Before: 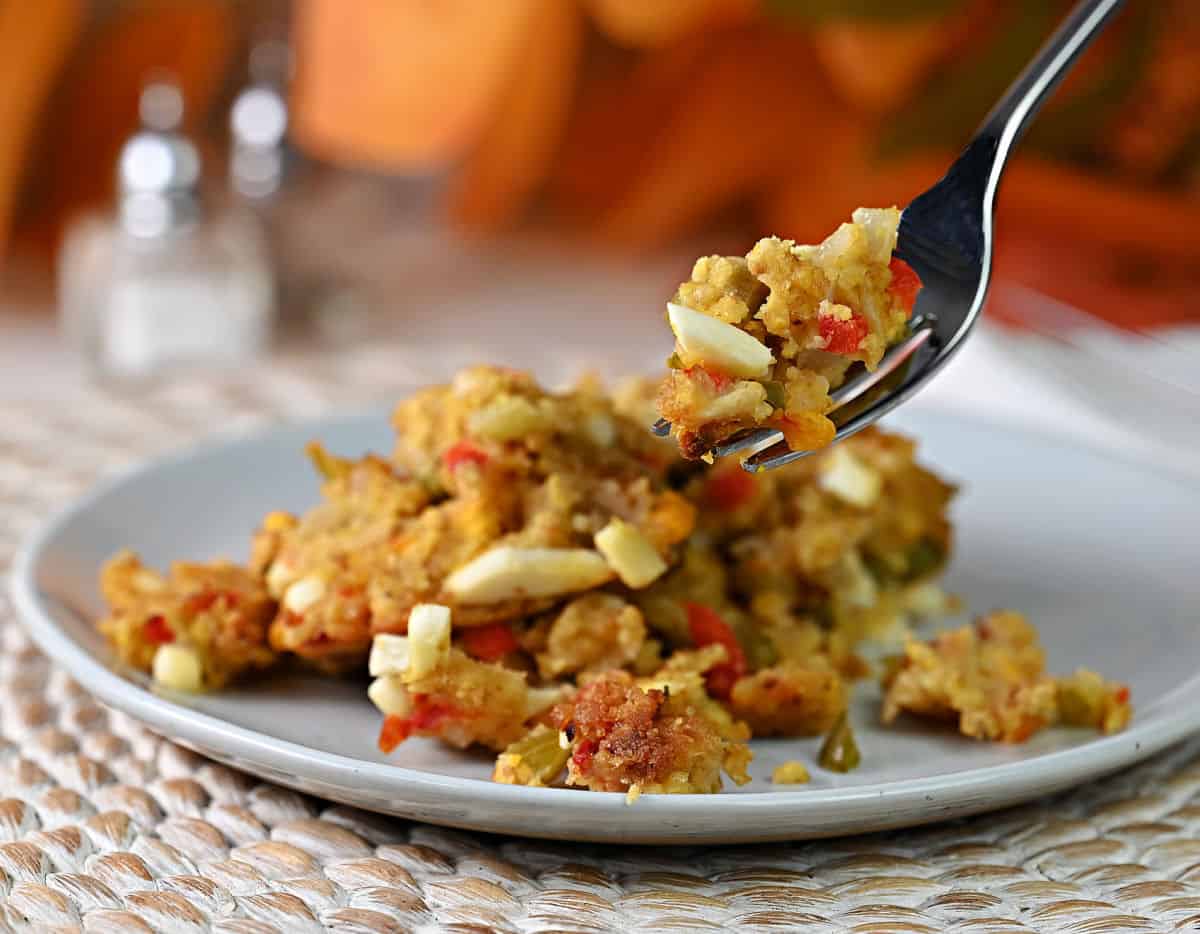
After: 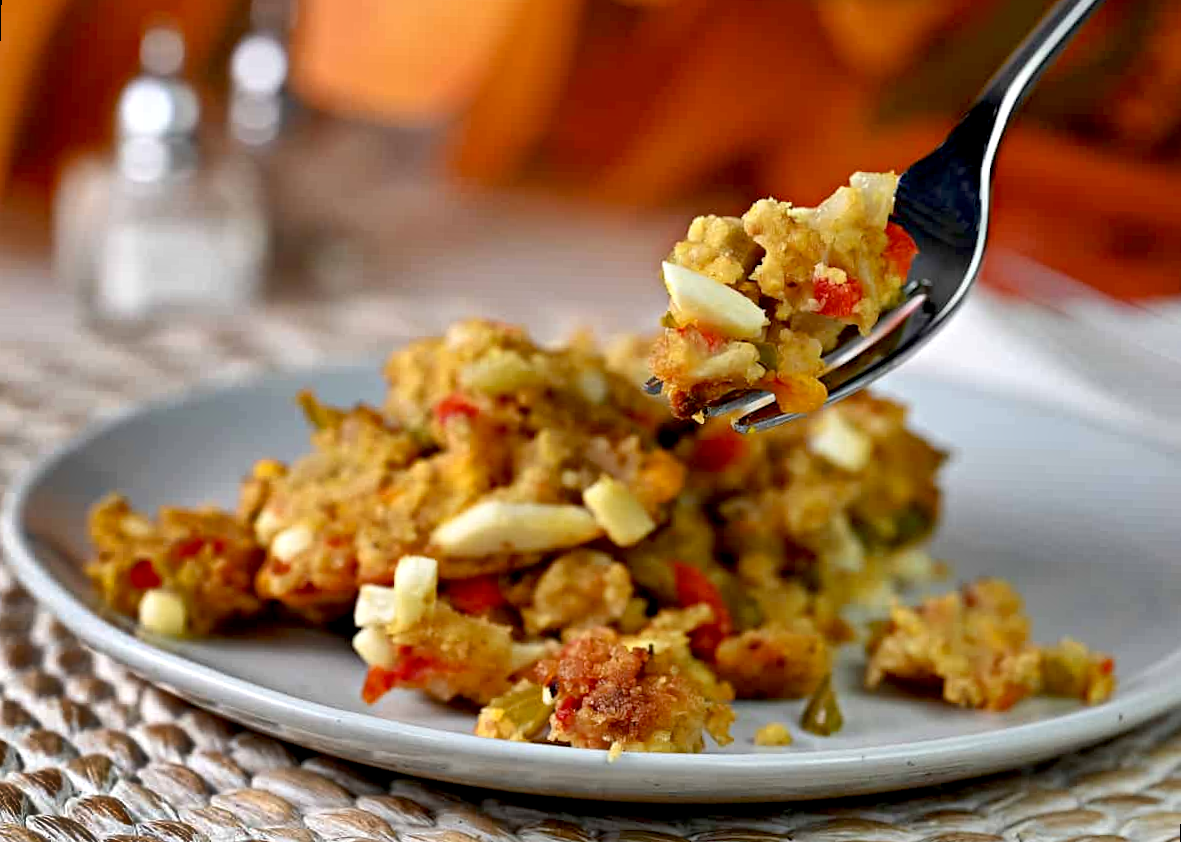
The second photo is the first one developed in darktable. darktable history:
rotate and perspective: rotation 1.57°, crop left 0.018, crop right 0.982, crop top 0.039, crop bottom 0.961
crop and rotate: top 2.479%, bottom 3.018%
exposure: black level correction 0.009, exposure 0.119 EV, compensate highlight preservation false
shadows and highlights: shadows 24.5, highlights -78.15, soften with gaussian
